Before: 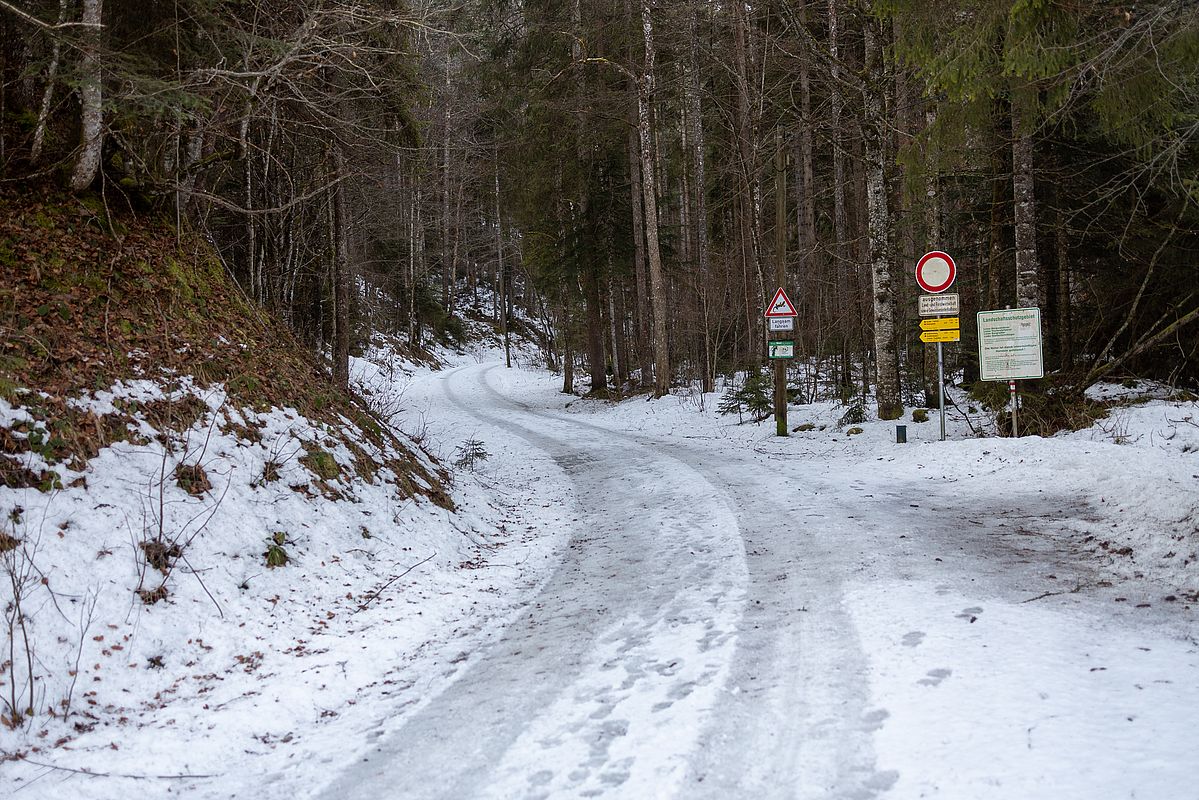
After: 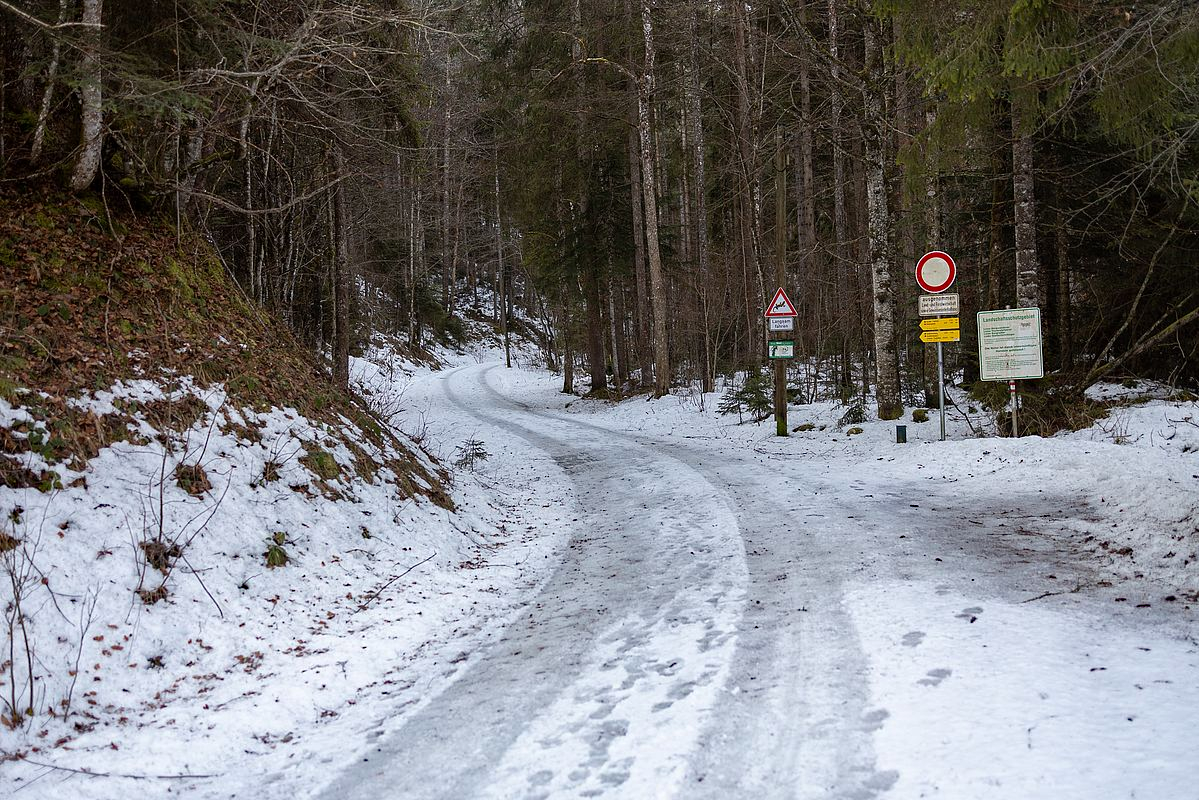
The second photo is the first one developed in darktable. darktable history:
haze removal: strength 0.292, distance 0.254, compatibility mode true, adaptive false
